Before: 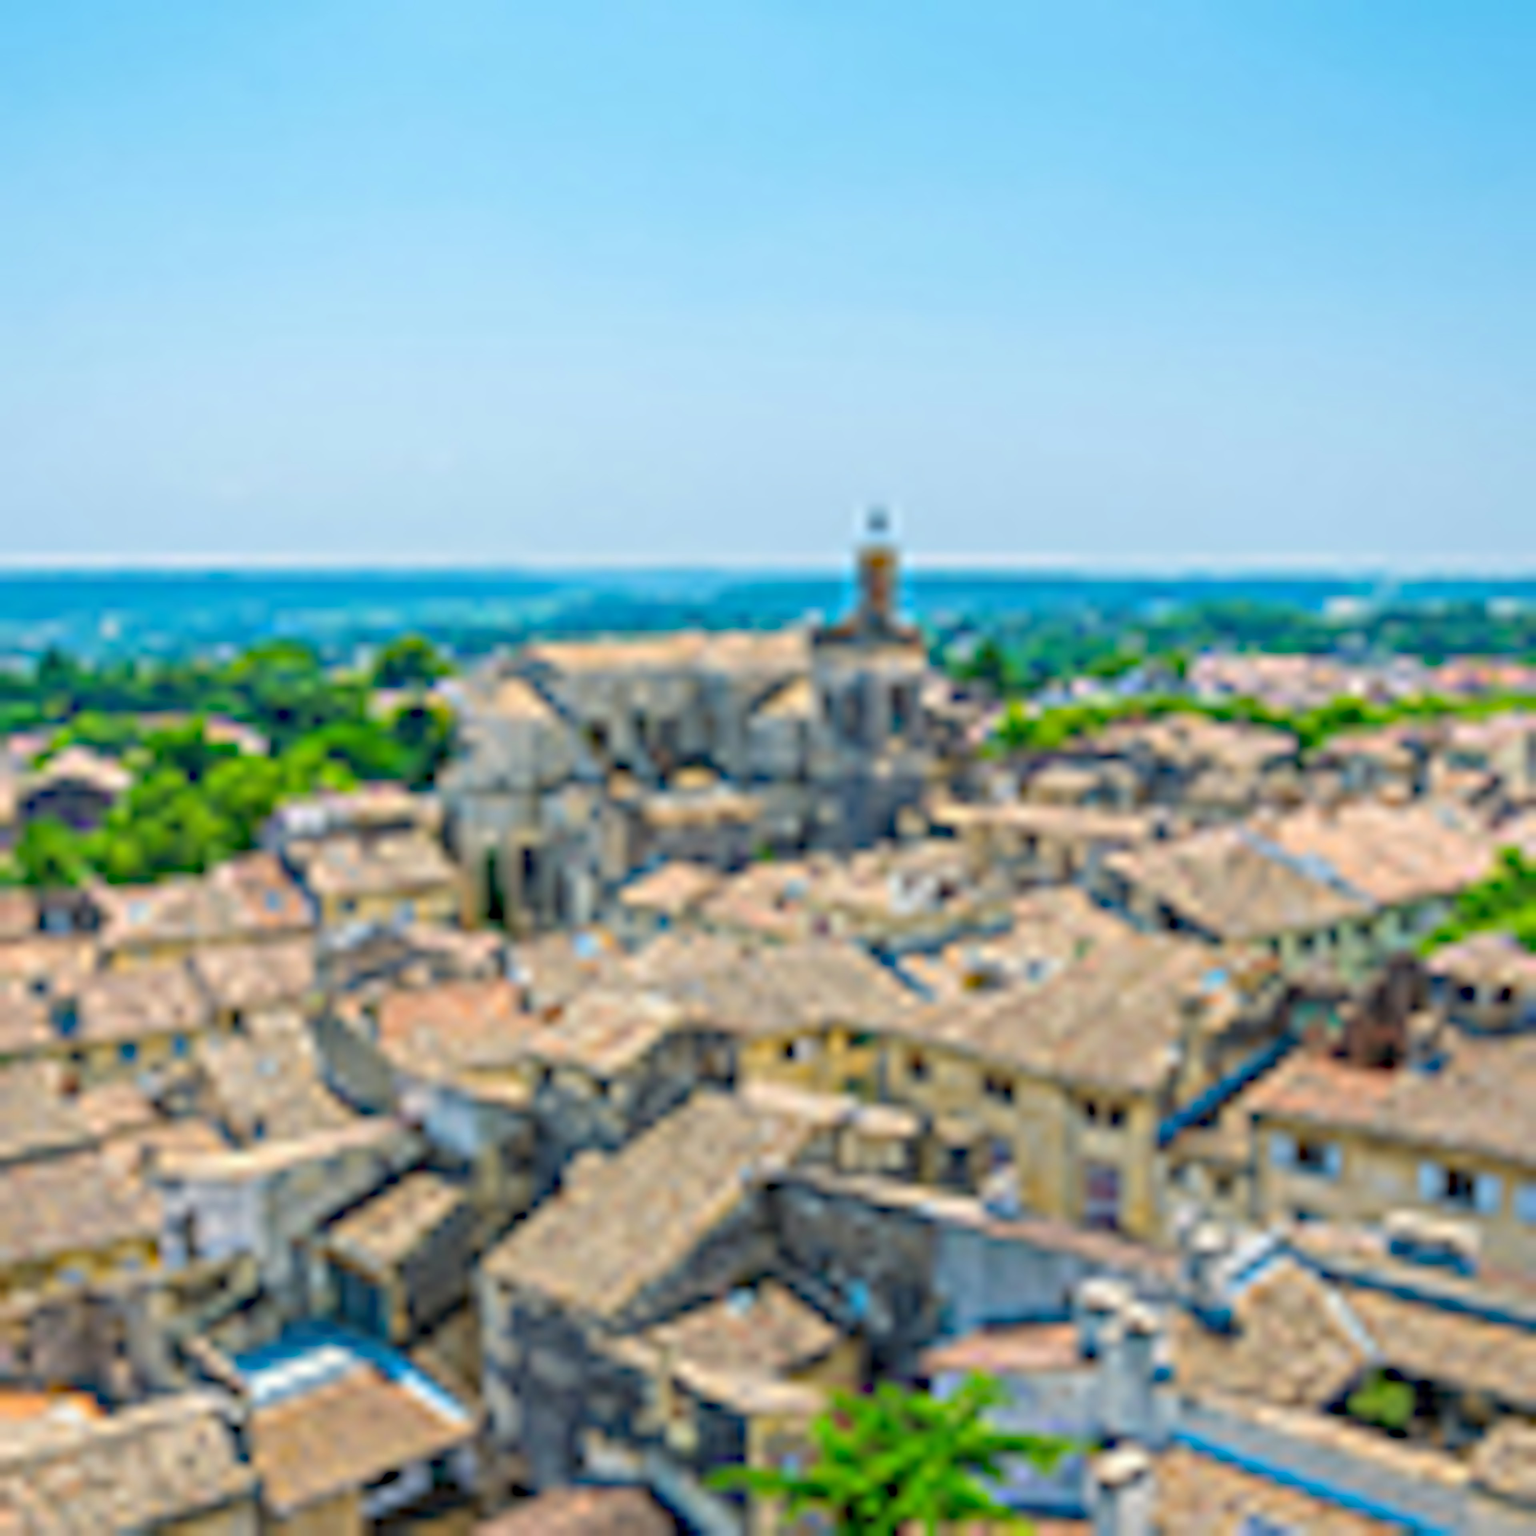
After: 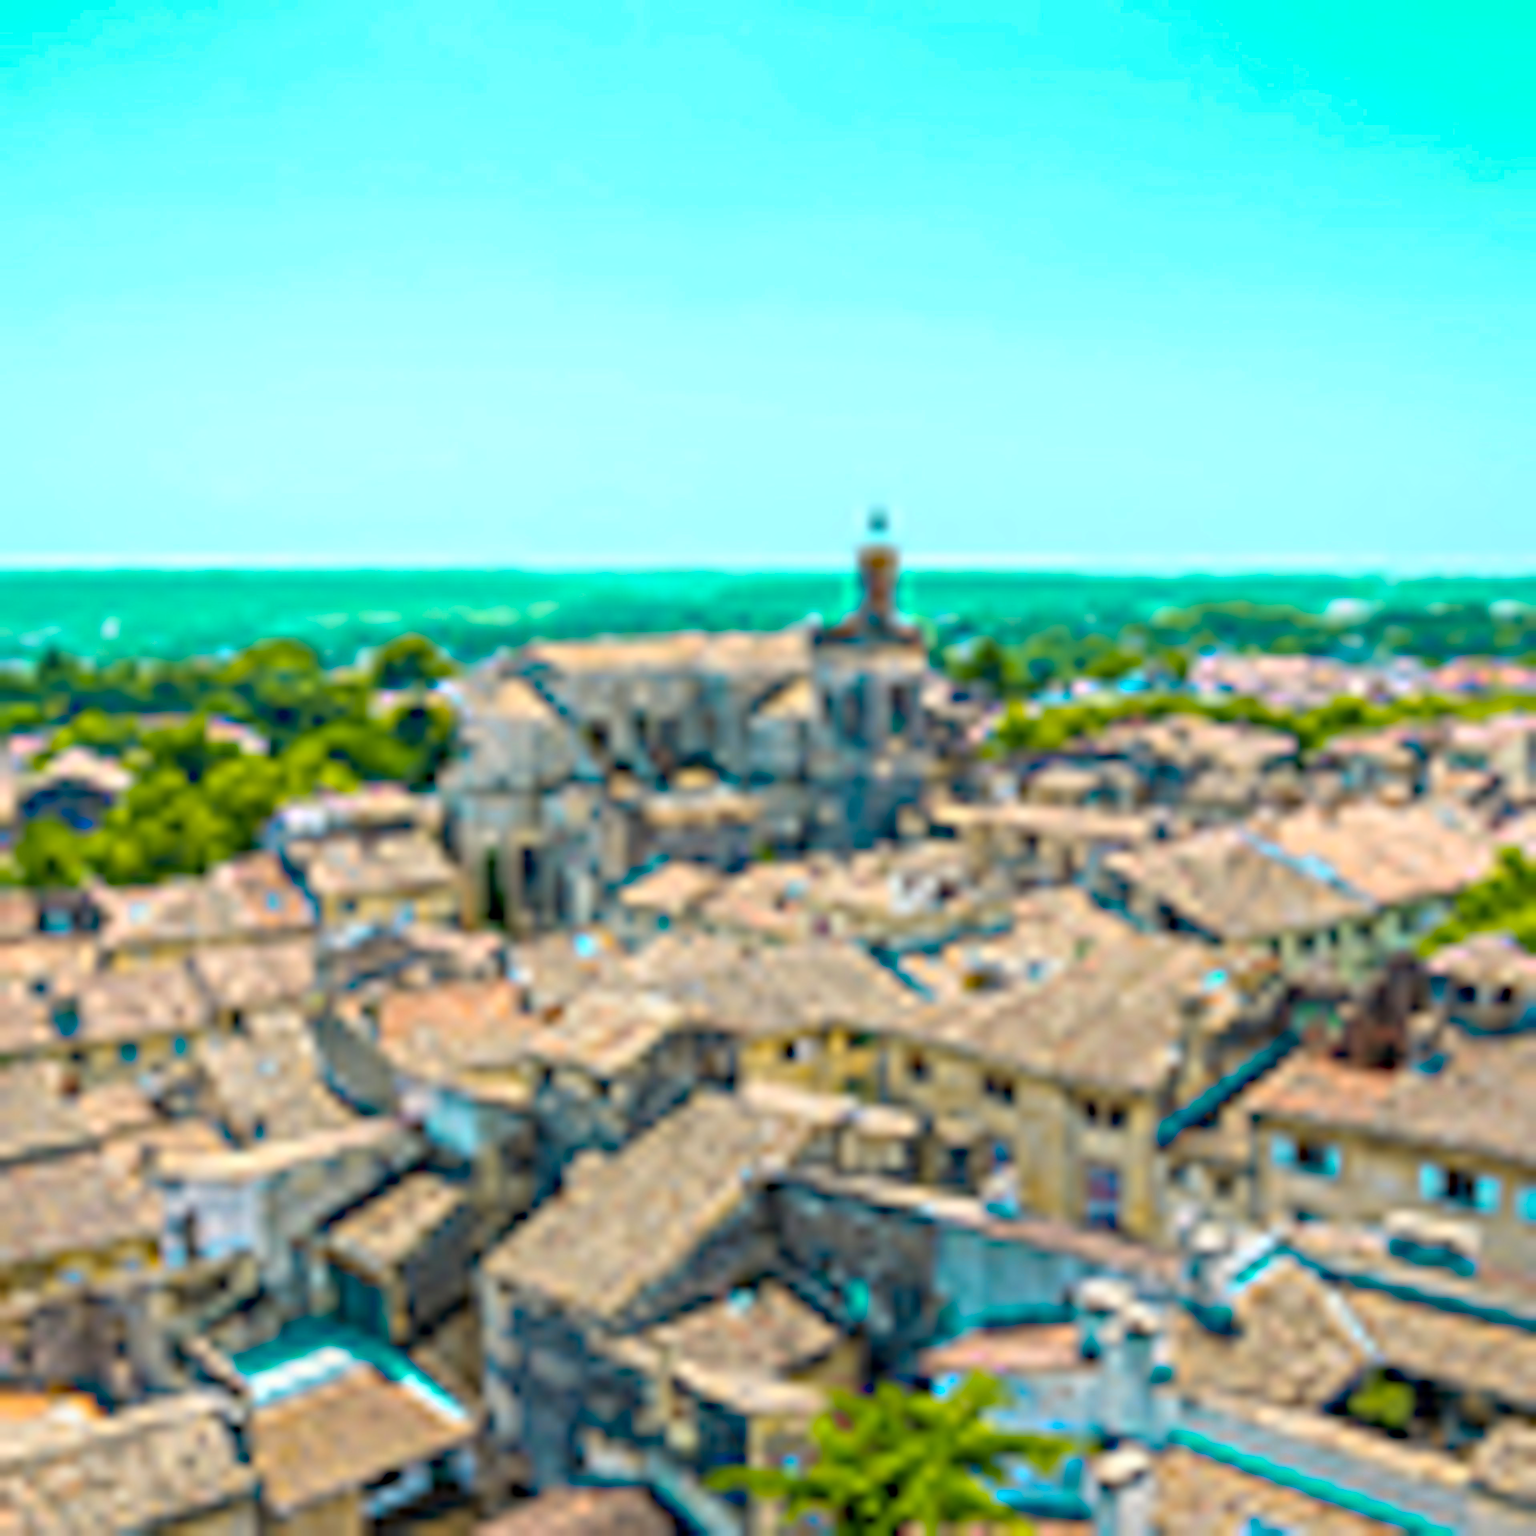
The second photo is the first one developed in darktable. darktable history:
rgb curve: curves: ch0 [(0, 0) (0.078, 0.051) (0.929, 0.956) (1, 1)], compensate middle gray true
tone equalizer: on, module defaults
color zones: curves: ch0 [(0.254, 0.492) (0.724, 0.62)]; ch1 [(0.25, 0.528) (0.719, 0.796)]; ch2 [(0, 0.472) (0.25, 0.5) (0.73, 0.184)]
